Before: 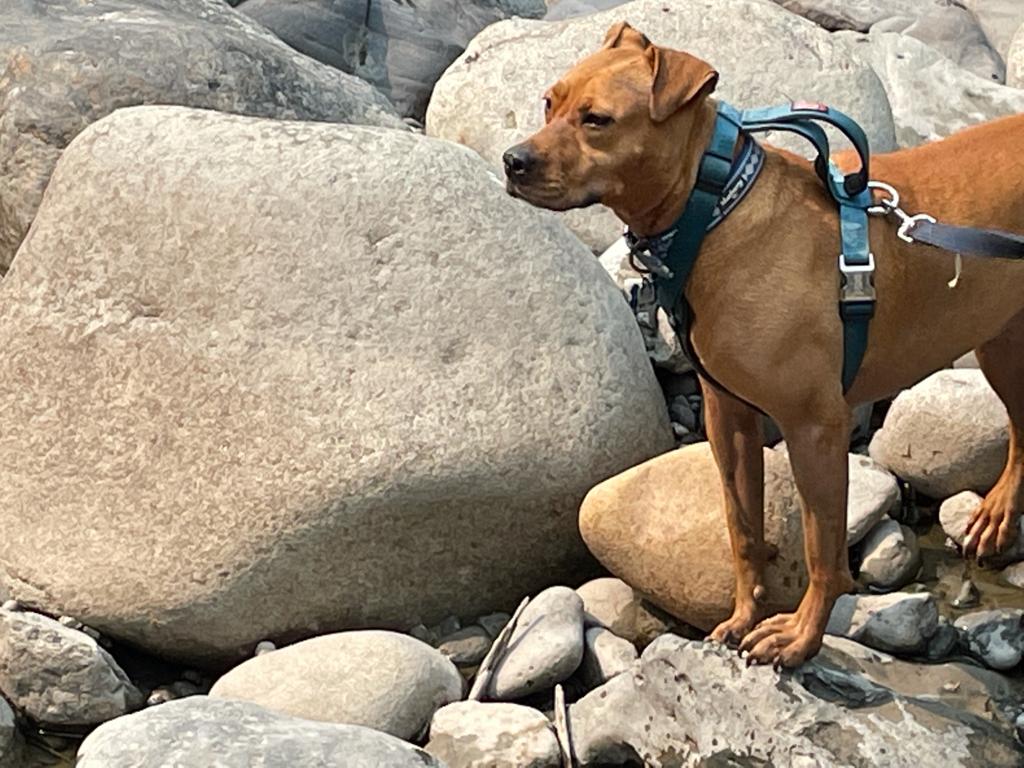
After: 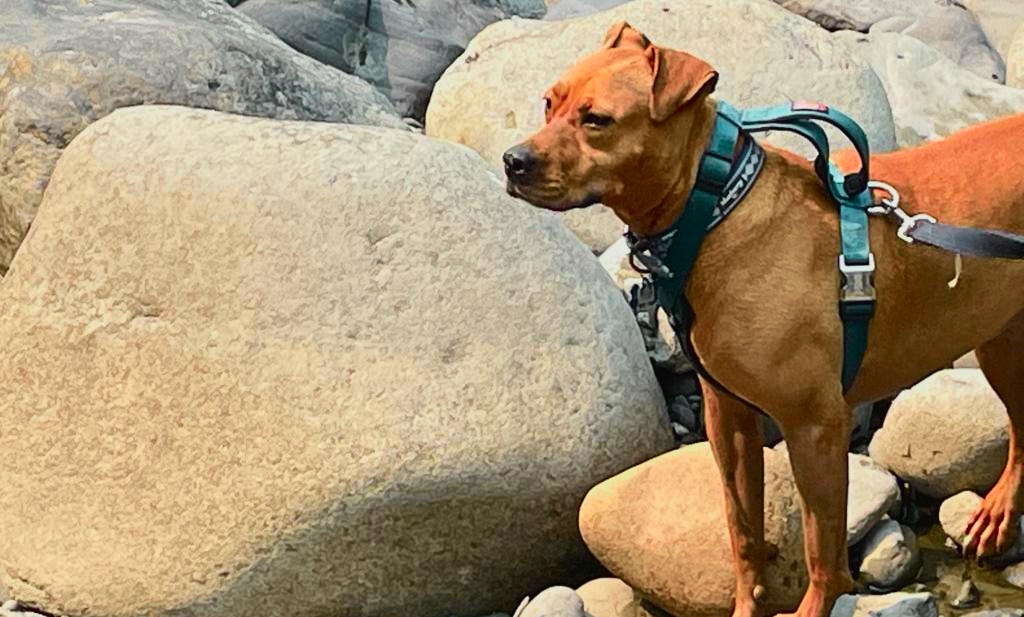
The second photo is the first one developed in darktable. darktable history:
crop: bottom 19.644%
tone curve: curves: ch0 [(0, 0.018) (0.036, 0.038) (0.15, 0.131) (0.27, 0.247) (0.503, 0.556) (0.763, 0.785) (1, 0.919)]; ch1 [(0, 0) (0.203, 0.158) (0.333, 0.283) (0.451, 0.417) (0.502, 0.5) (0.519, 0.522) (0.562, 0.588) (0.603, 0.664) (0.722, 0.813) (1, 1)]; ch2 [(0, 0) (0.29, 0.295) (0.404, 0.436) (0.497, 0.499) (0.521, 0.523) (0.561, 0.605) (0.639, 0.664) (0.712, 0.764) (1, 1)], color space Lab, independent channels, preserve colors none
